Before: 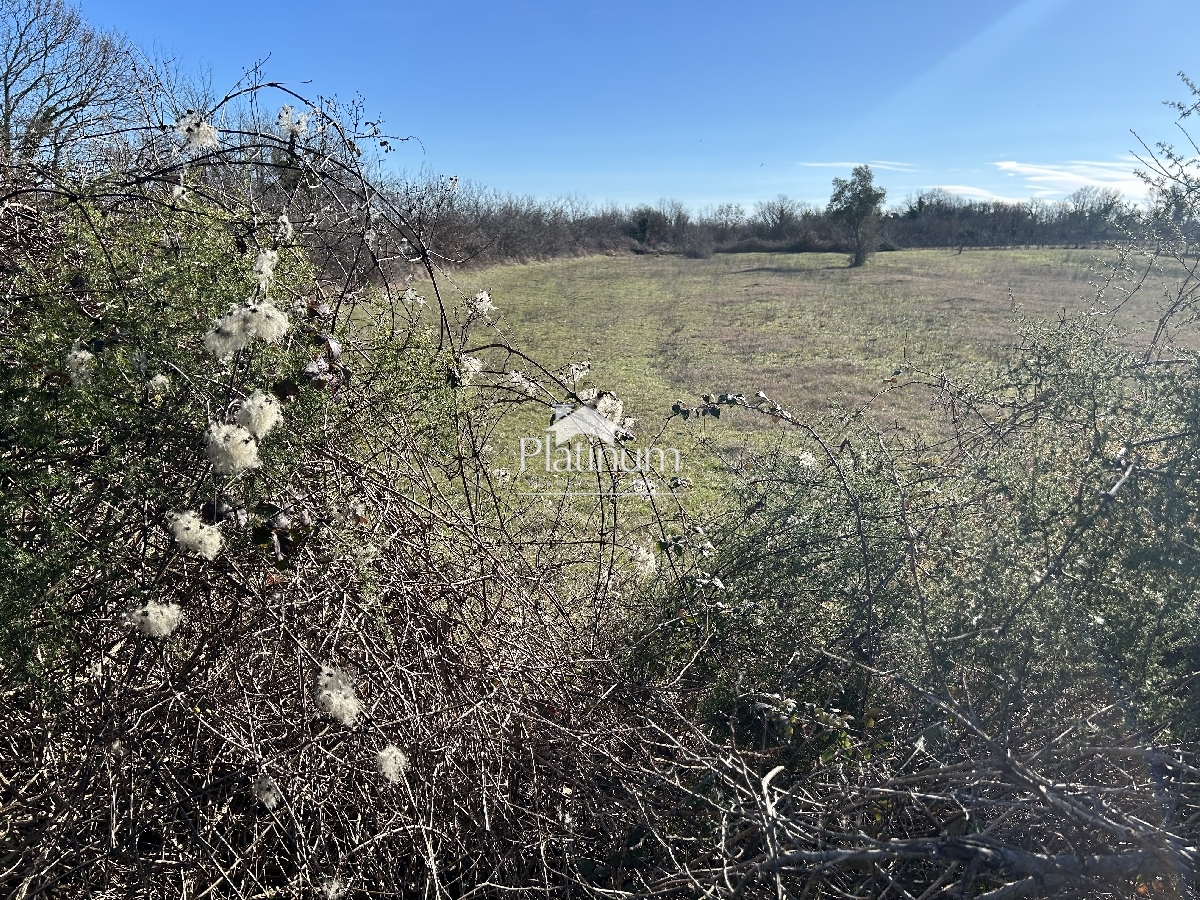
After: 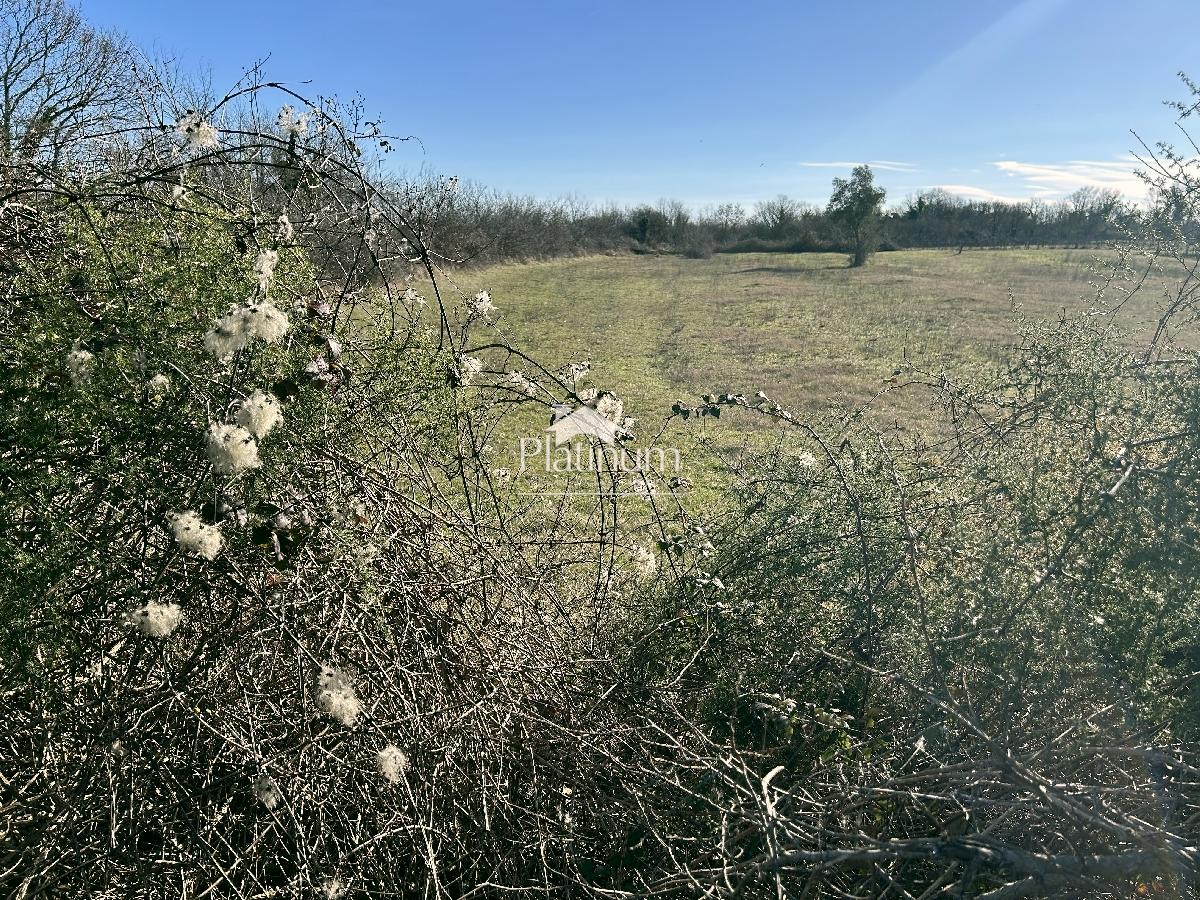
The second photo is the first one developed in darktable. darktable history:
color correction: highlights a* 4.02, highlights b* 4.98, shadows a* -7.55, shadows b* 4.98
exposure: compensate highlight preservation false
